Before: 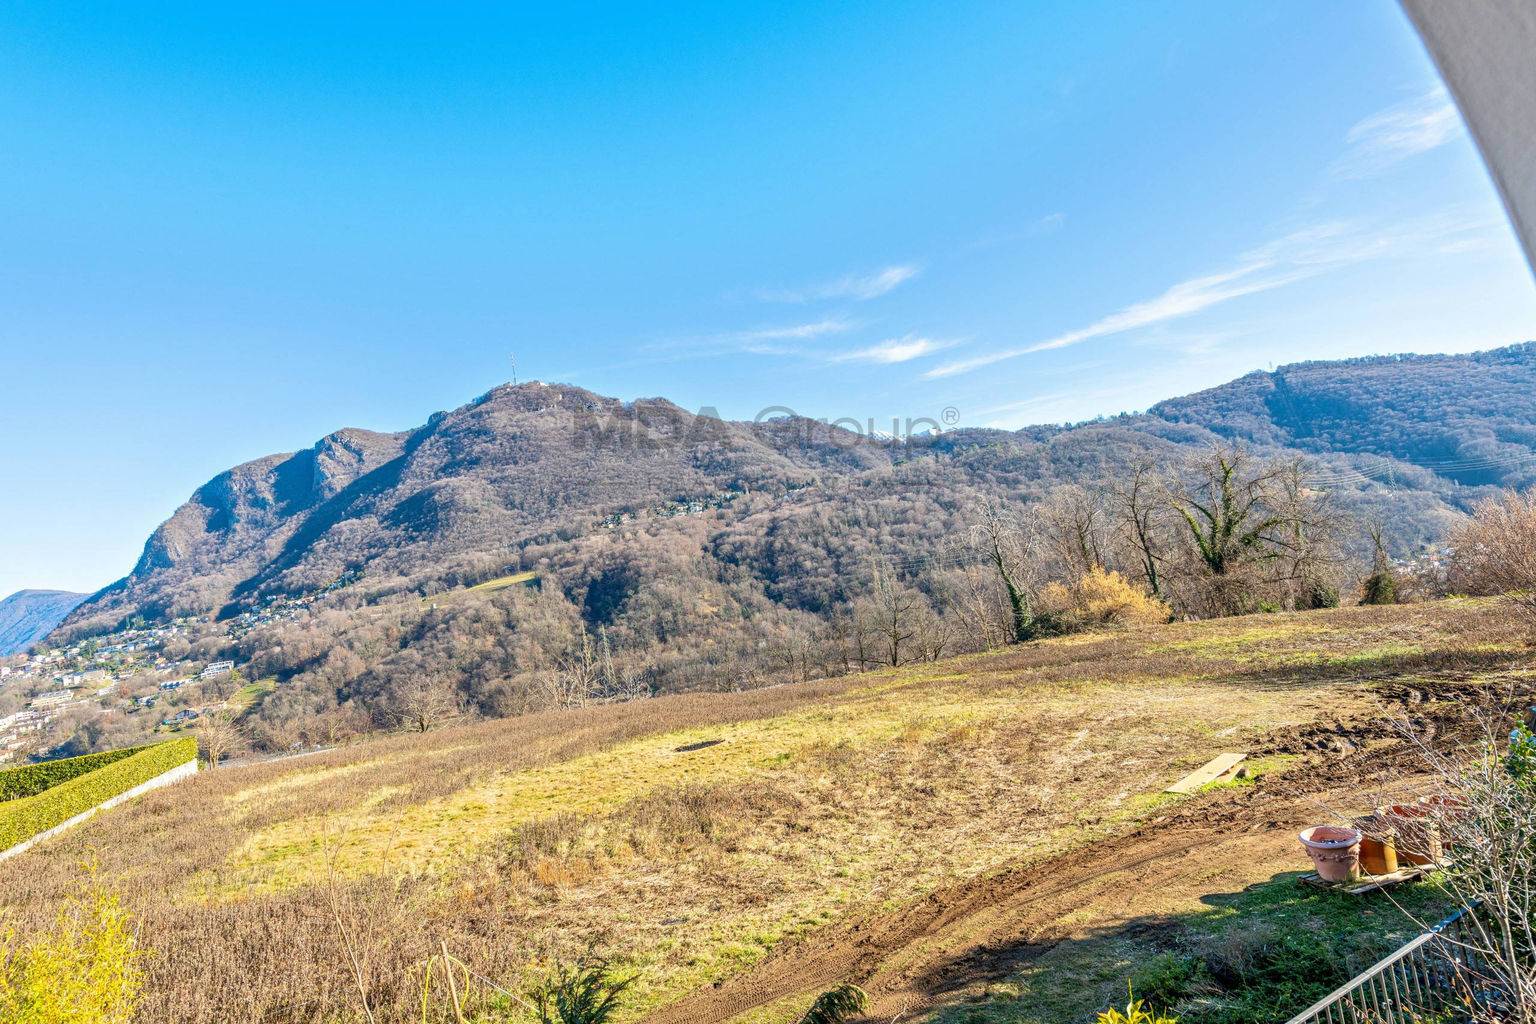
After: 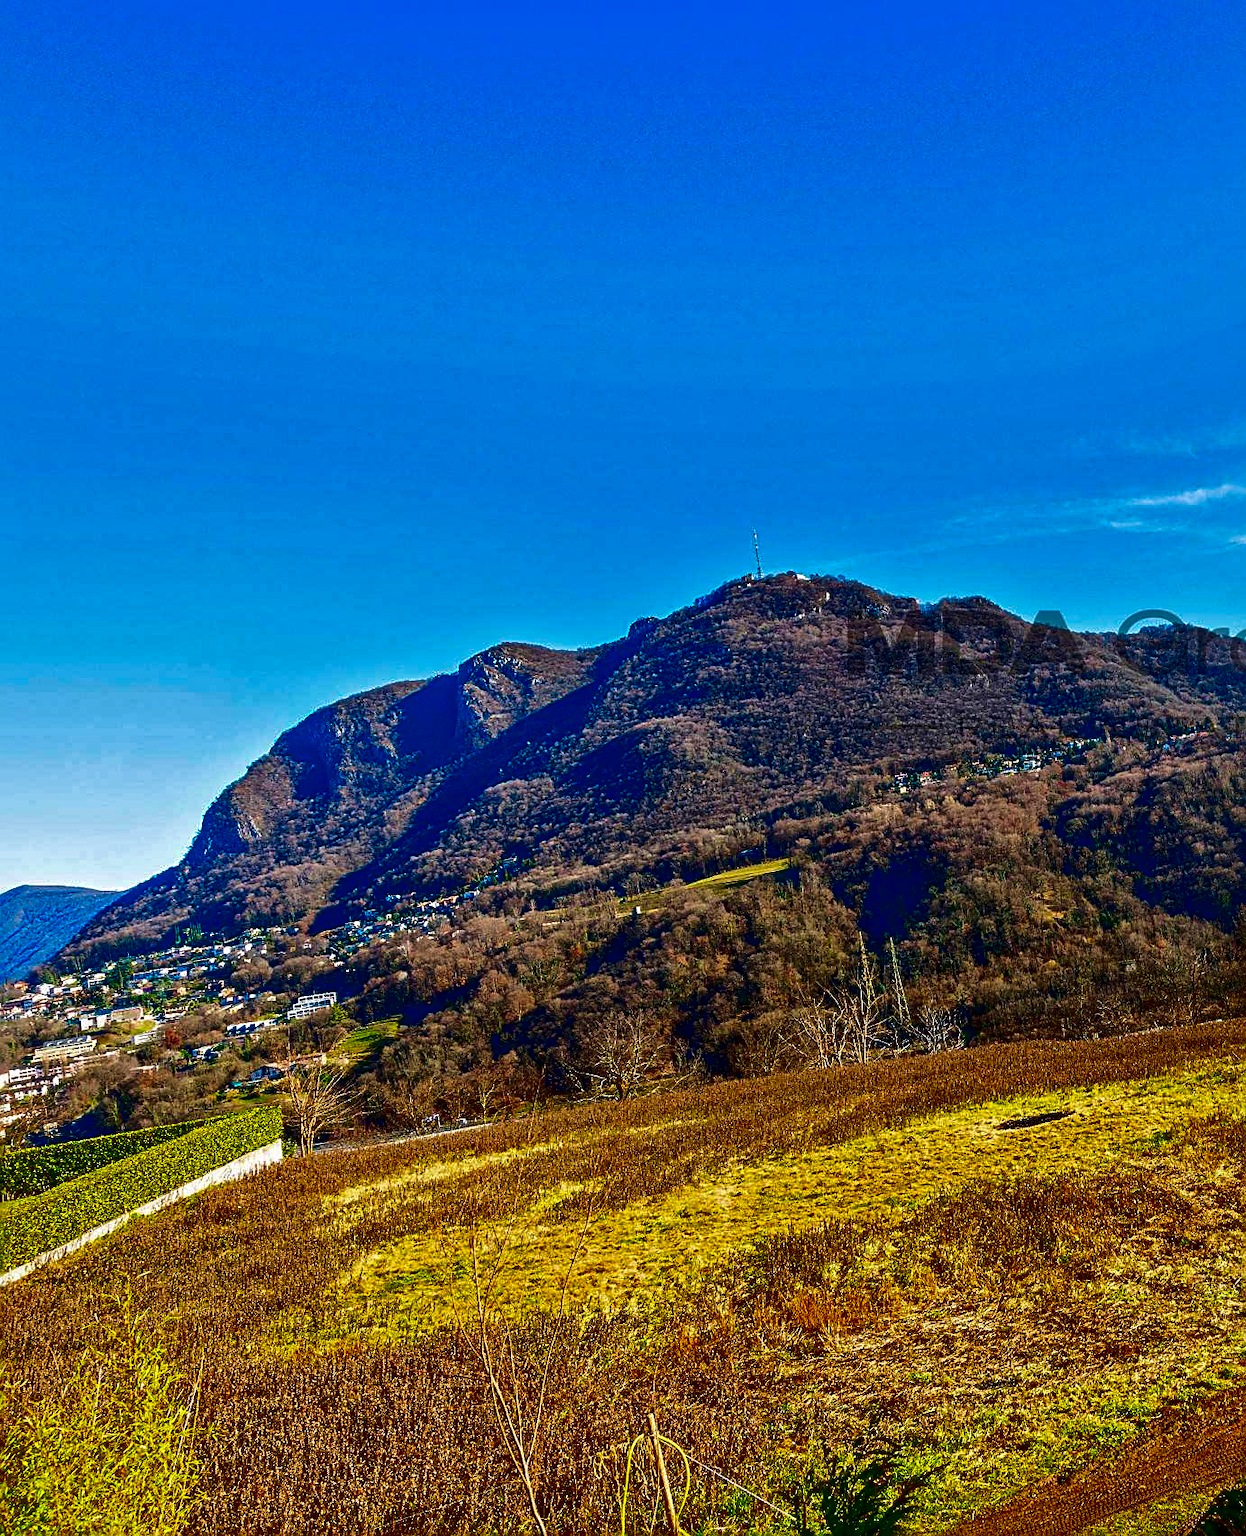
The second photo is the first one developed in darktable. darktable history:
contrast brightness saturation: brightness -1, saturation 0.996
crop: left 0.66%, right 45.3%, bottom 0.079%
sharpen: on, module defaults
velvia: on, module defaults
local contrast: mode bilateral grid, contrast 20, coarseness 51, detail 149%, midtone range 0.2
